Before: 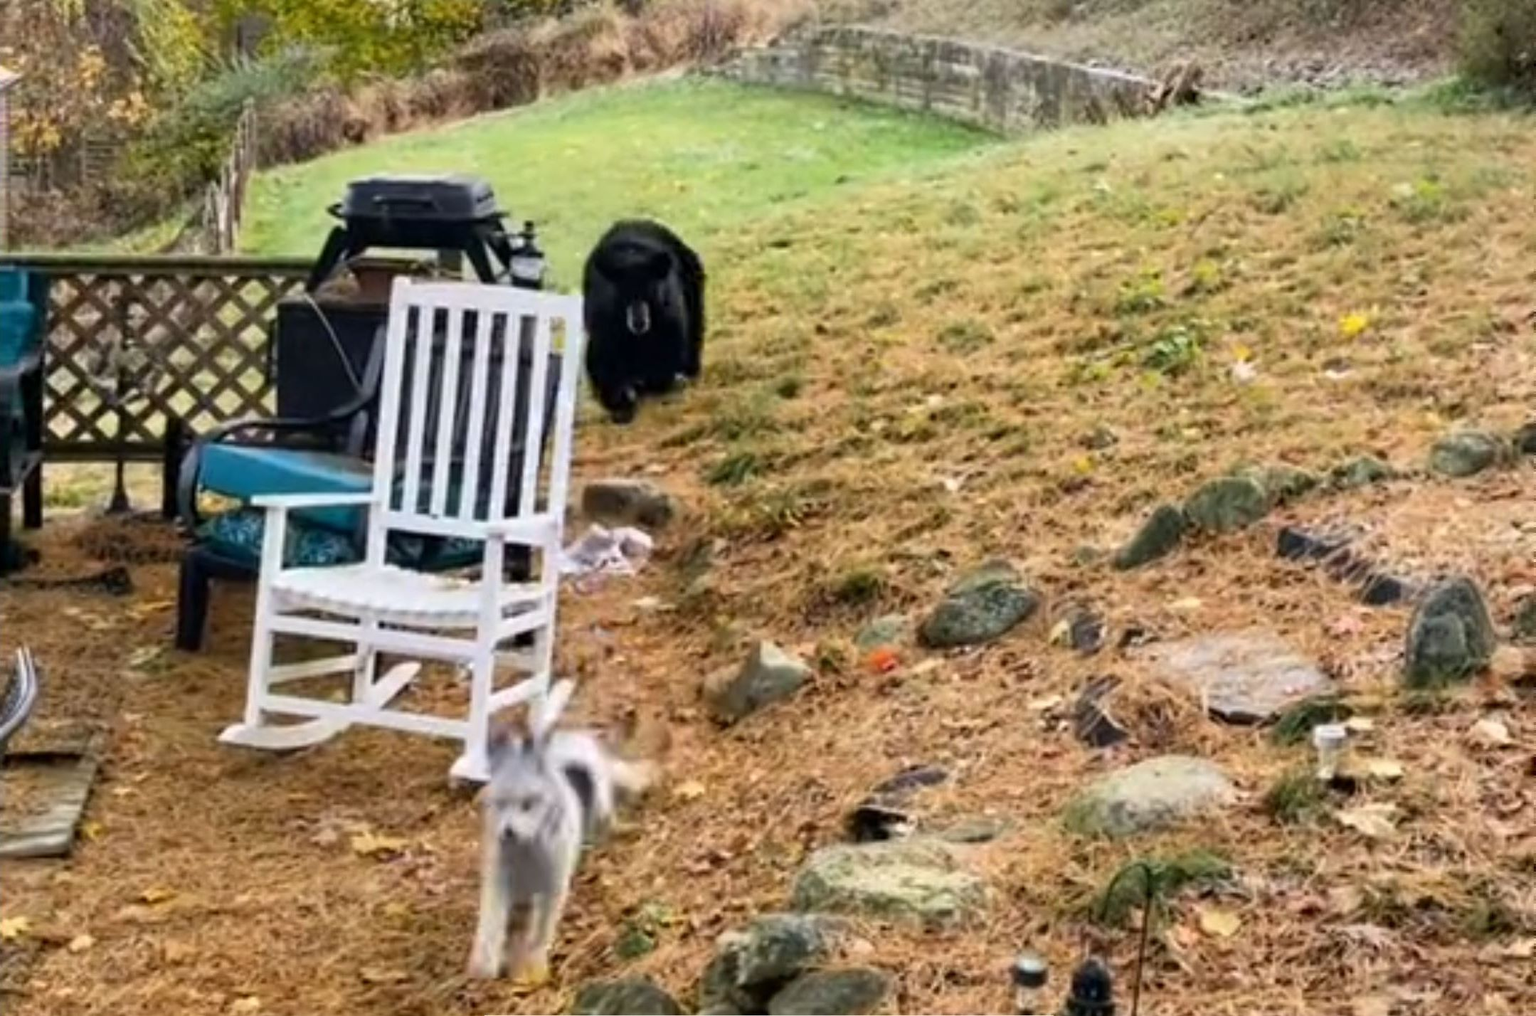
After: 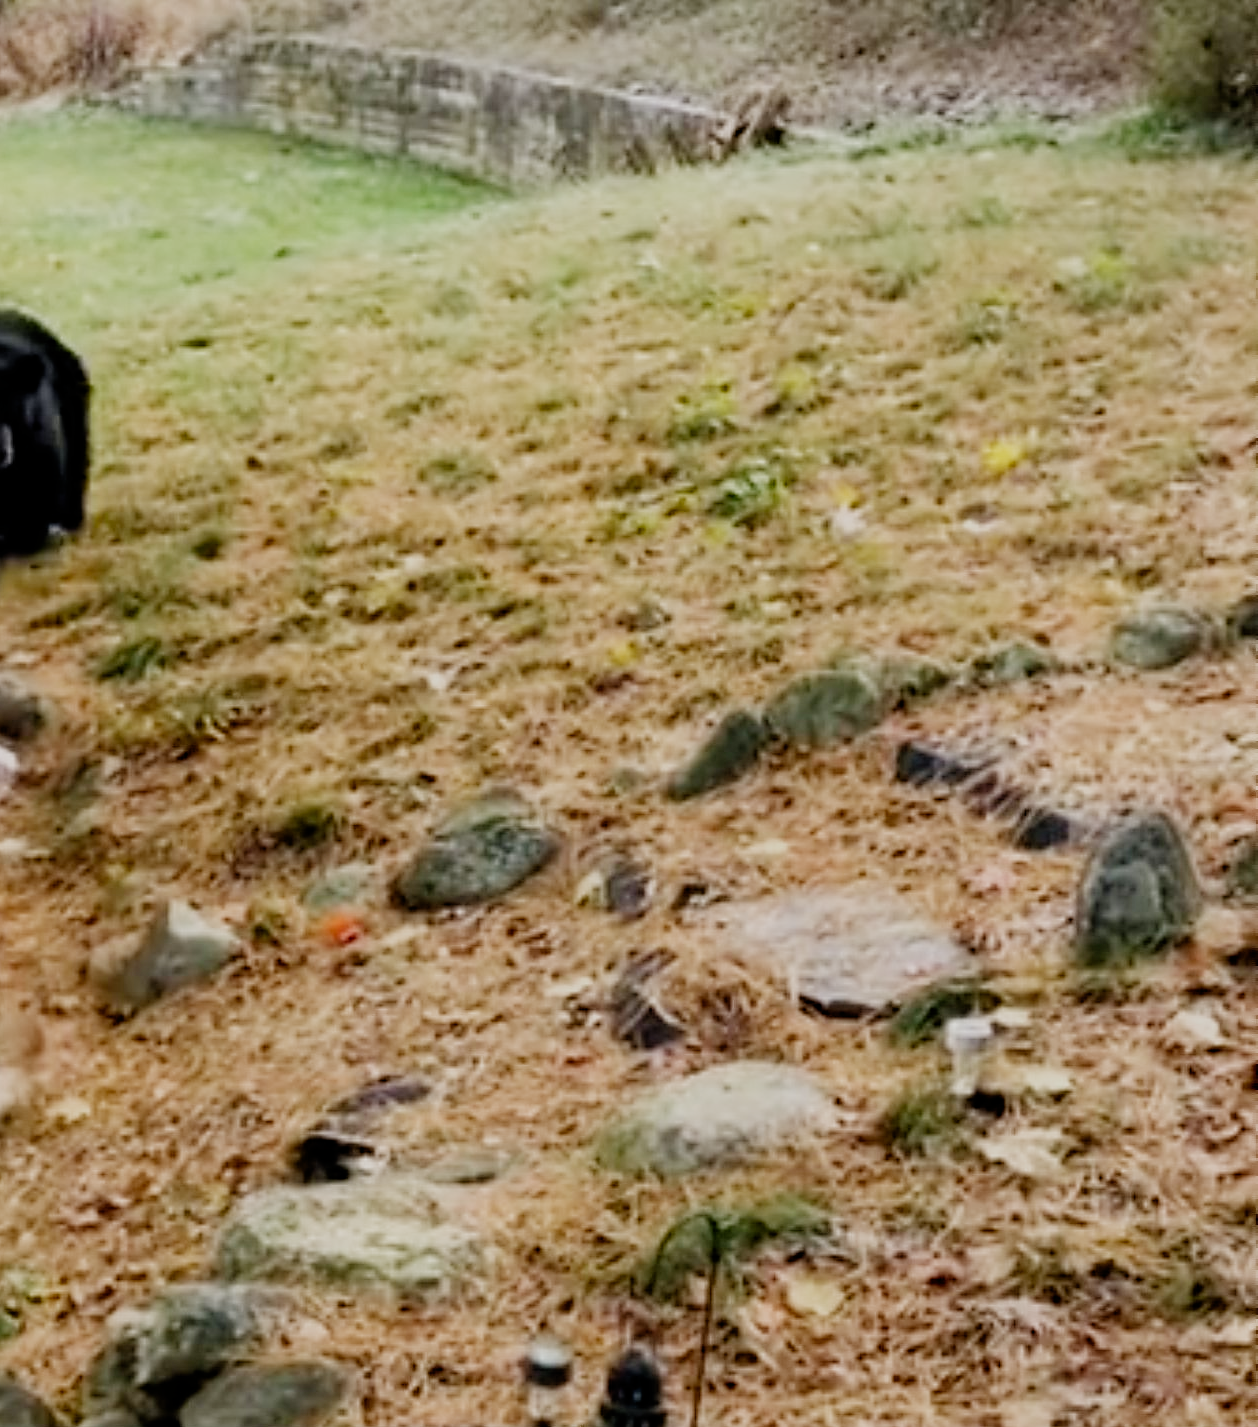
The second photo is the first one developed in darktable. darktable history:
sharpen: radius 1.816, amount 0.406, threshold 1.746
crop: left 41.693%
filmic rgb: black relative exposure -7.65 EV, white relative exposure 4.56 EV, hardness 3.61, preserve chrominance no, color science v4 (2020), contrast in shadows soft
tone equalizer: smoothing 1
